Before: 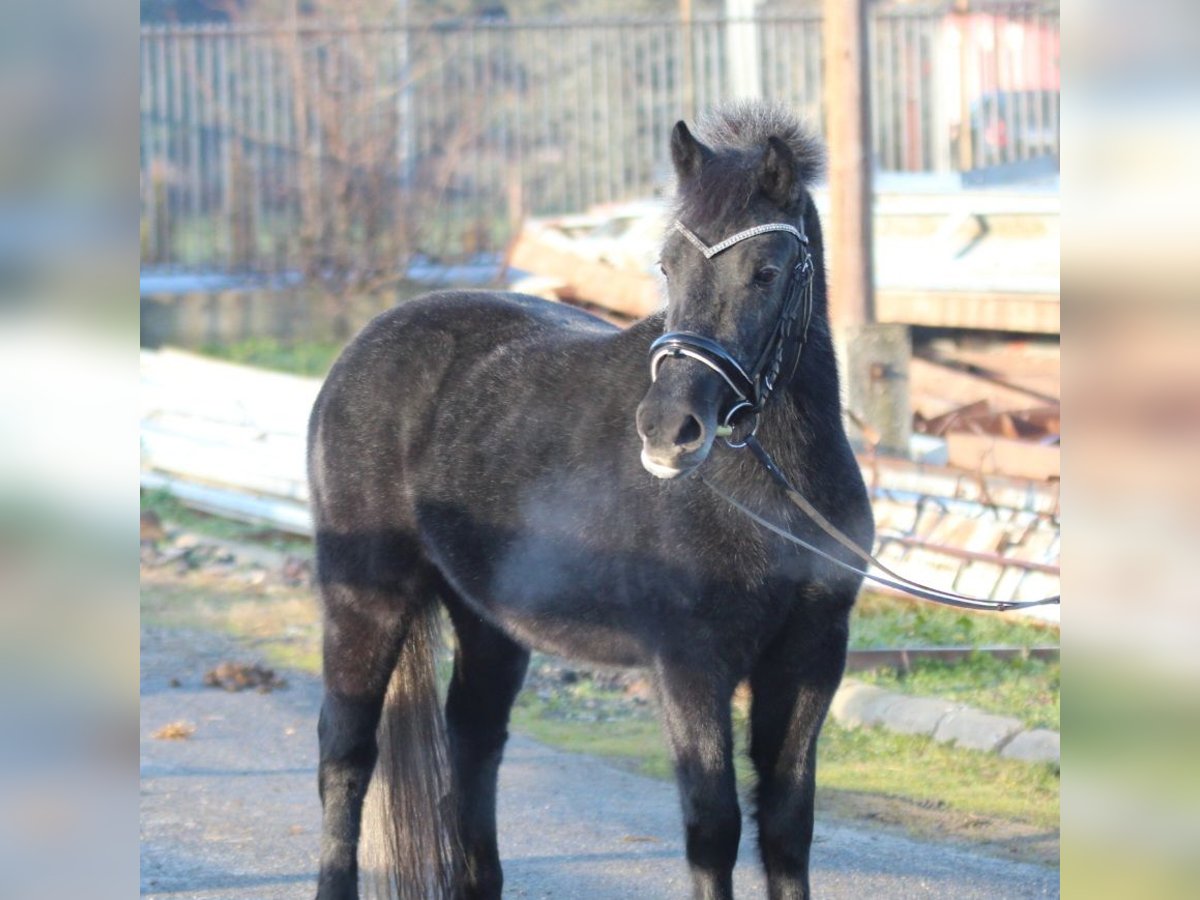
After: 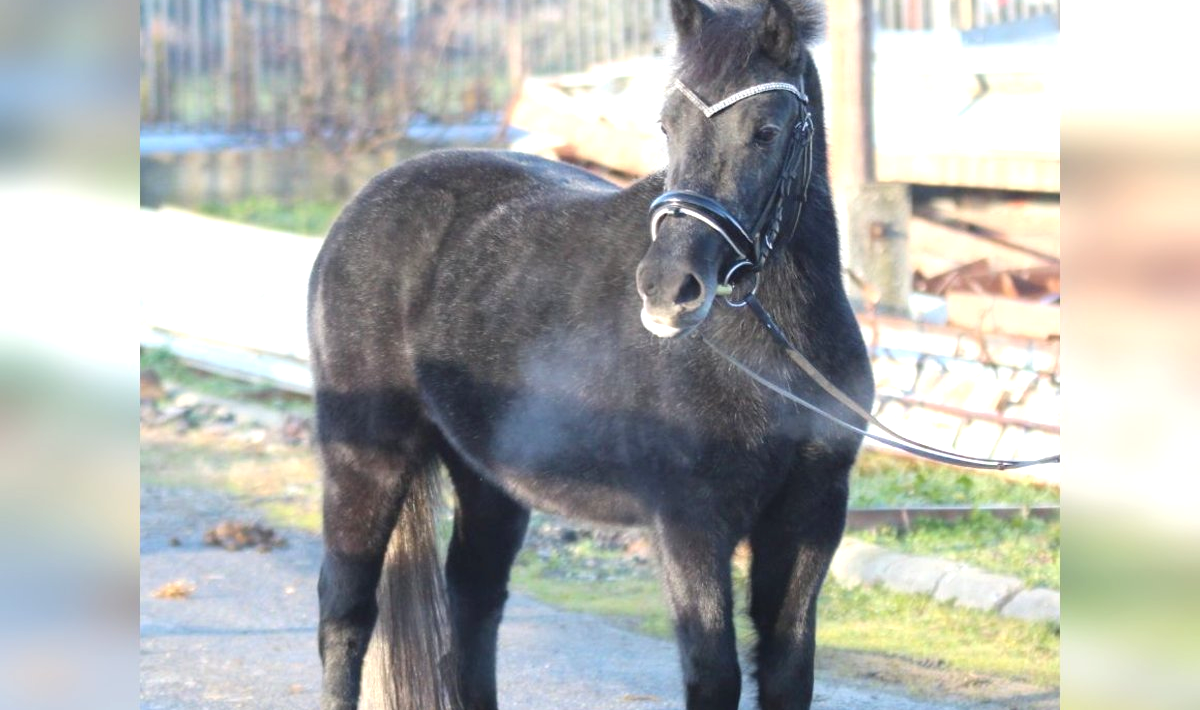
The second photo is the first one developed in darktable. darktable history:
crop and rotate: top 15.766%, bottom 5.321%
exposure: black level correction 0, exposure 0.498 EV, compensate highlight preservation false
